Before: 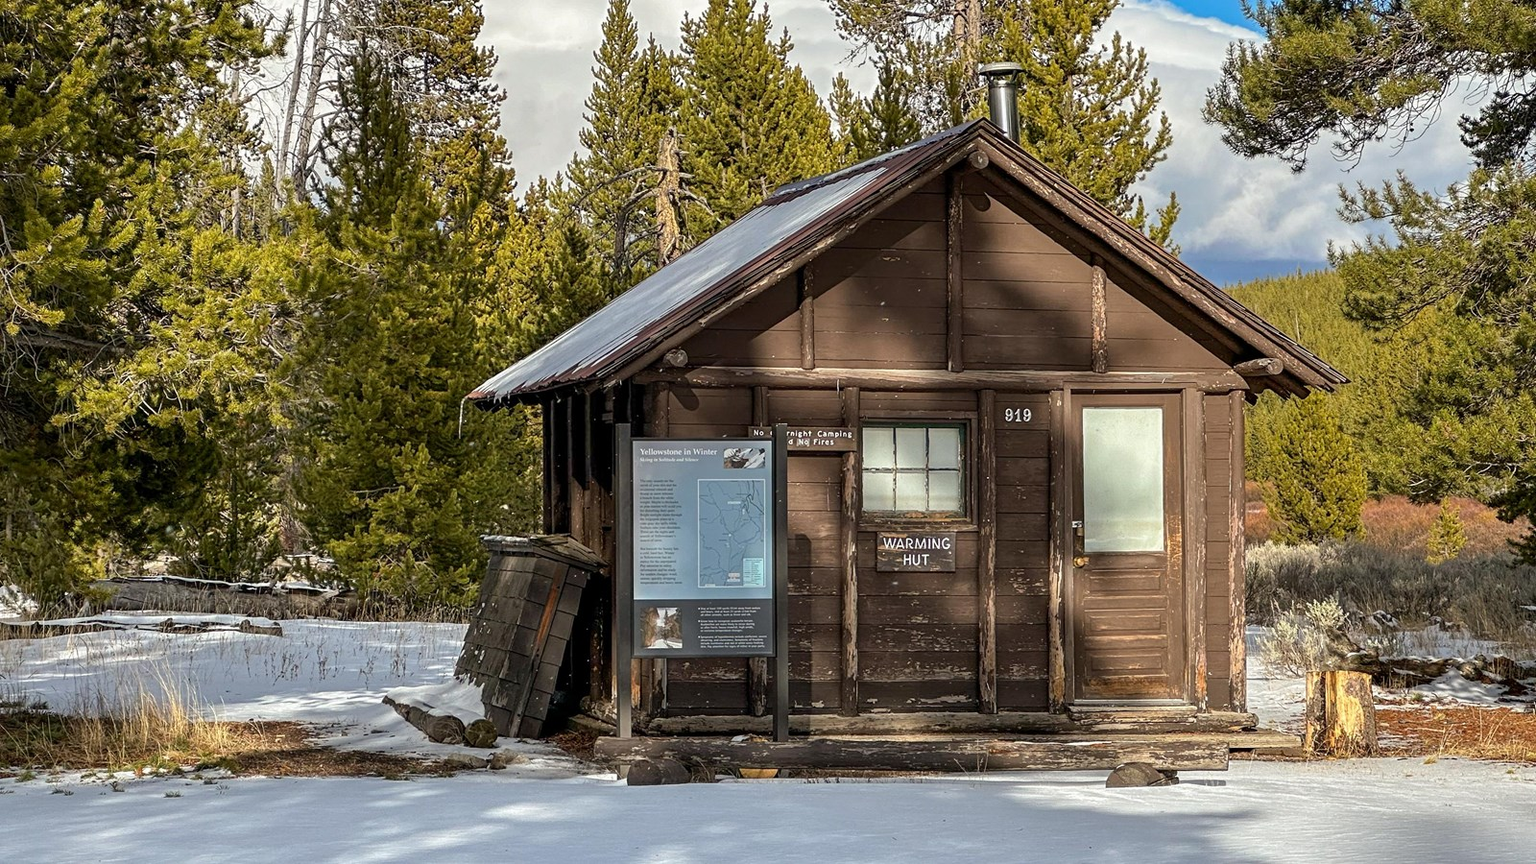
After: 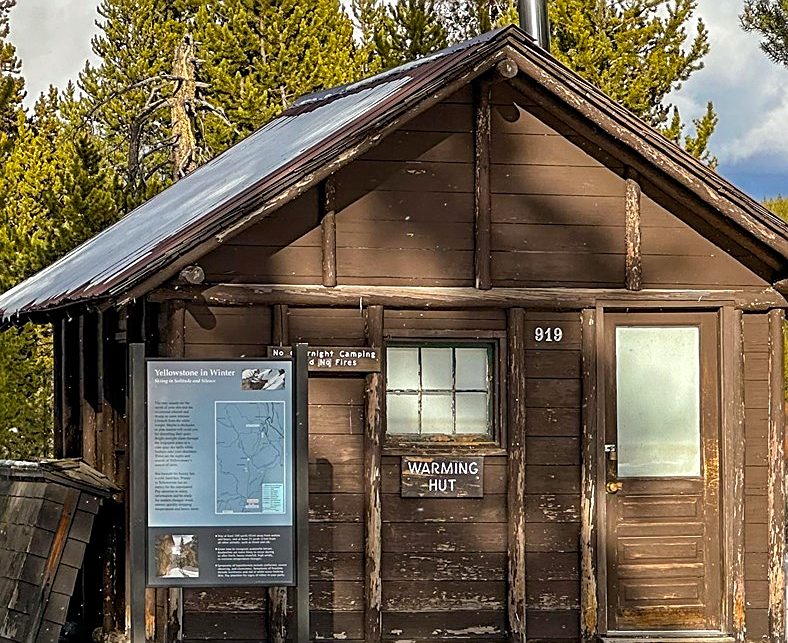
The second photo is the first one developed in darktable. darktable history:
sharpen: on, module defaults
color balance rgb: perceptual saturation grading › global saturation 29.716%
crop: left 32.013%, top 10.979%, right 18.686%, bottom 17.475%
shadows and highlights: radius 169.63, shadows 26.41, white point adjustment 3.28, highlights -68.32, soften with gaussian
contrast brightness saturation: saturation -0.065
